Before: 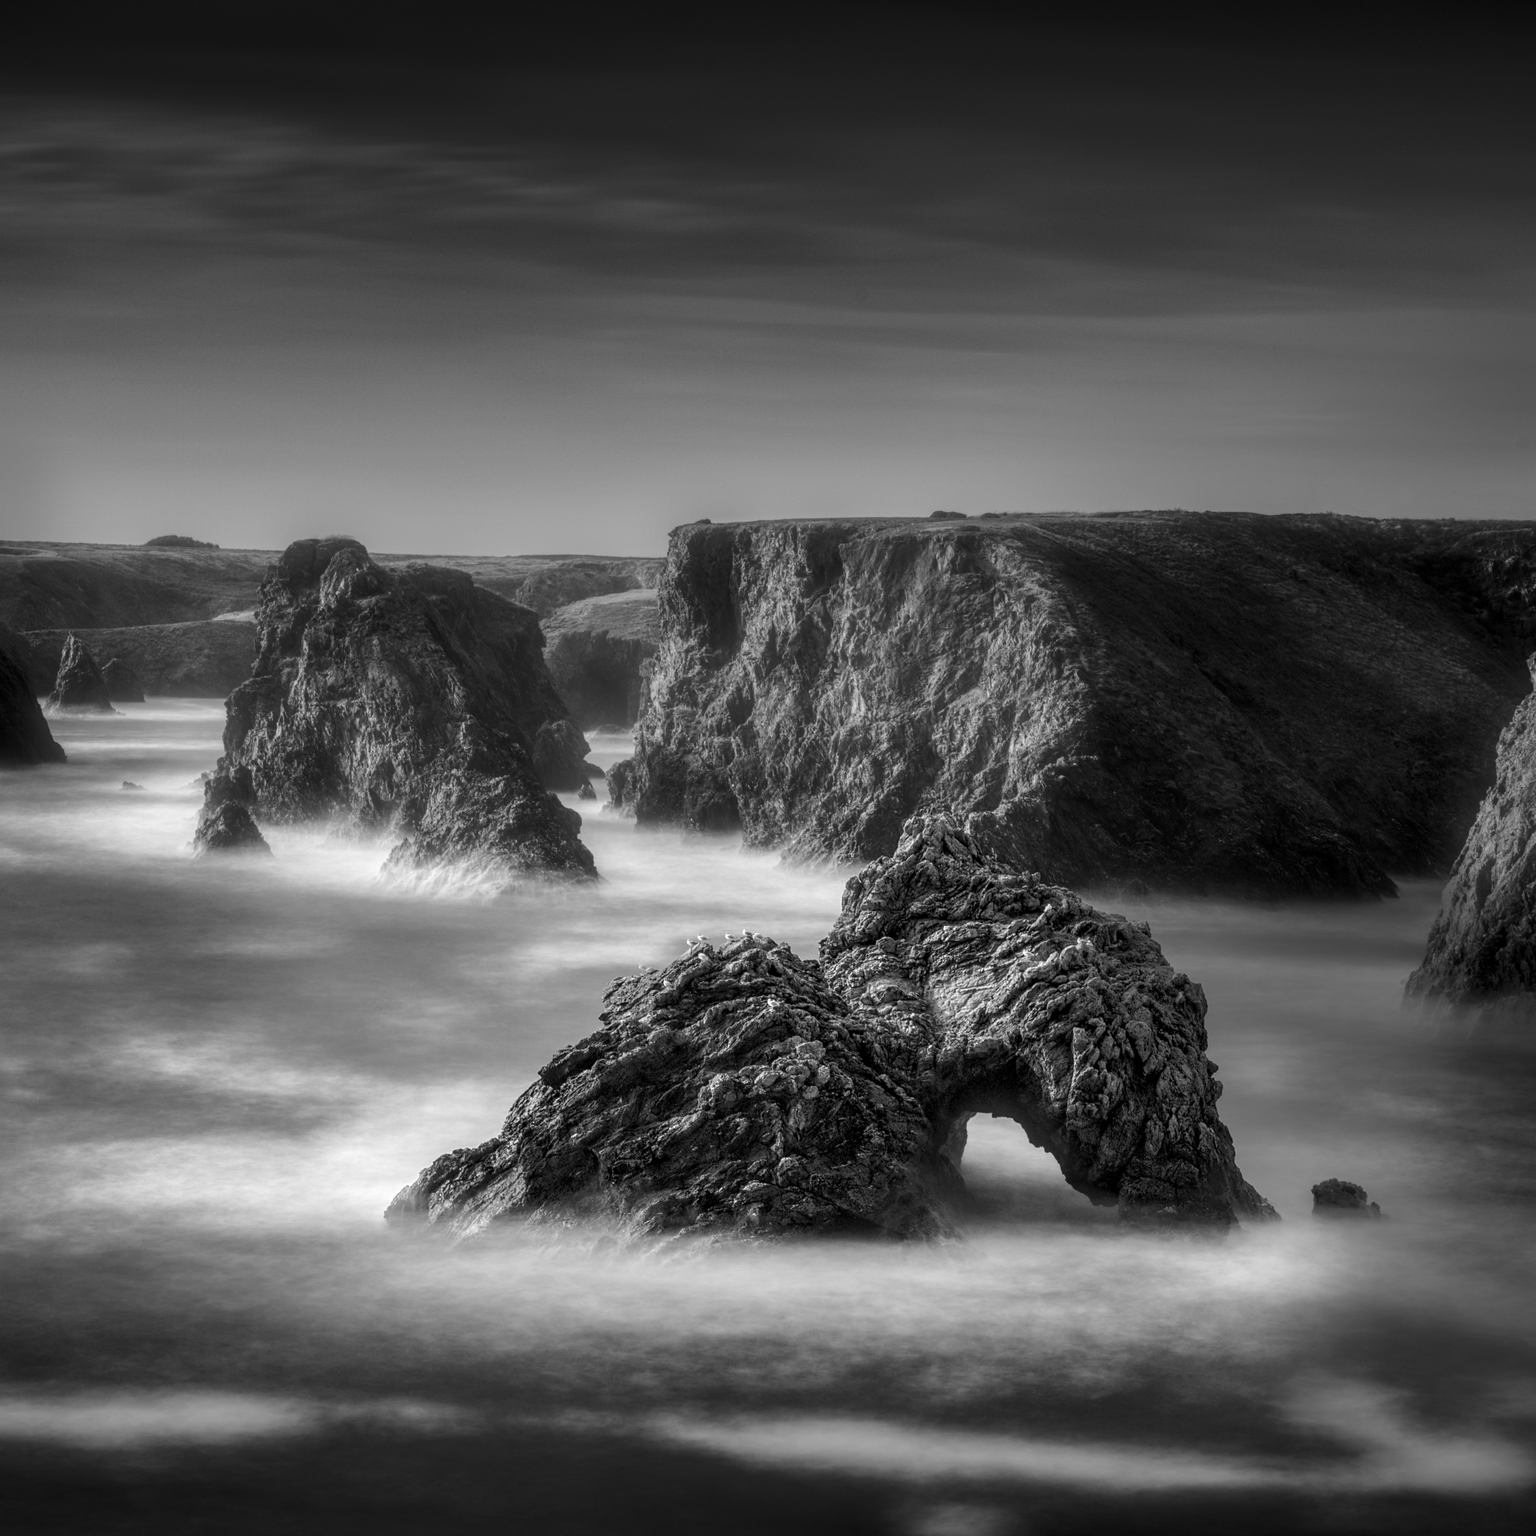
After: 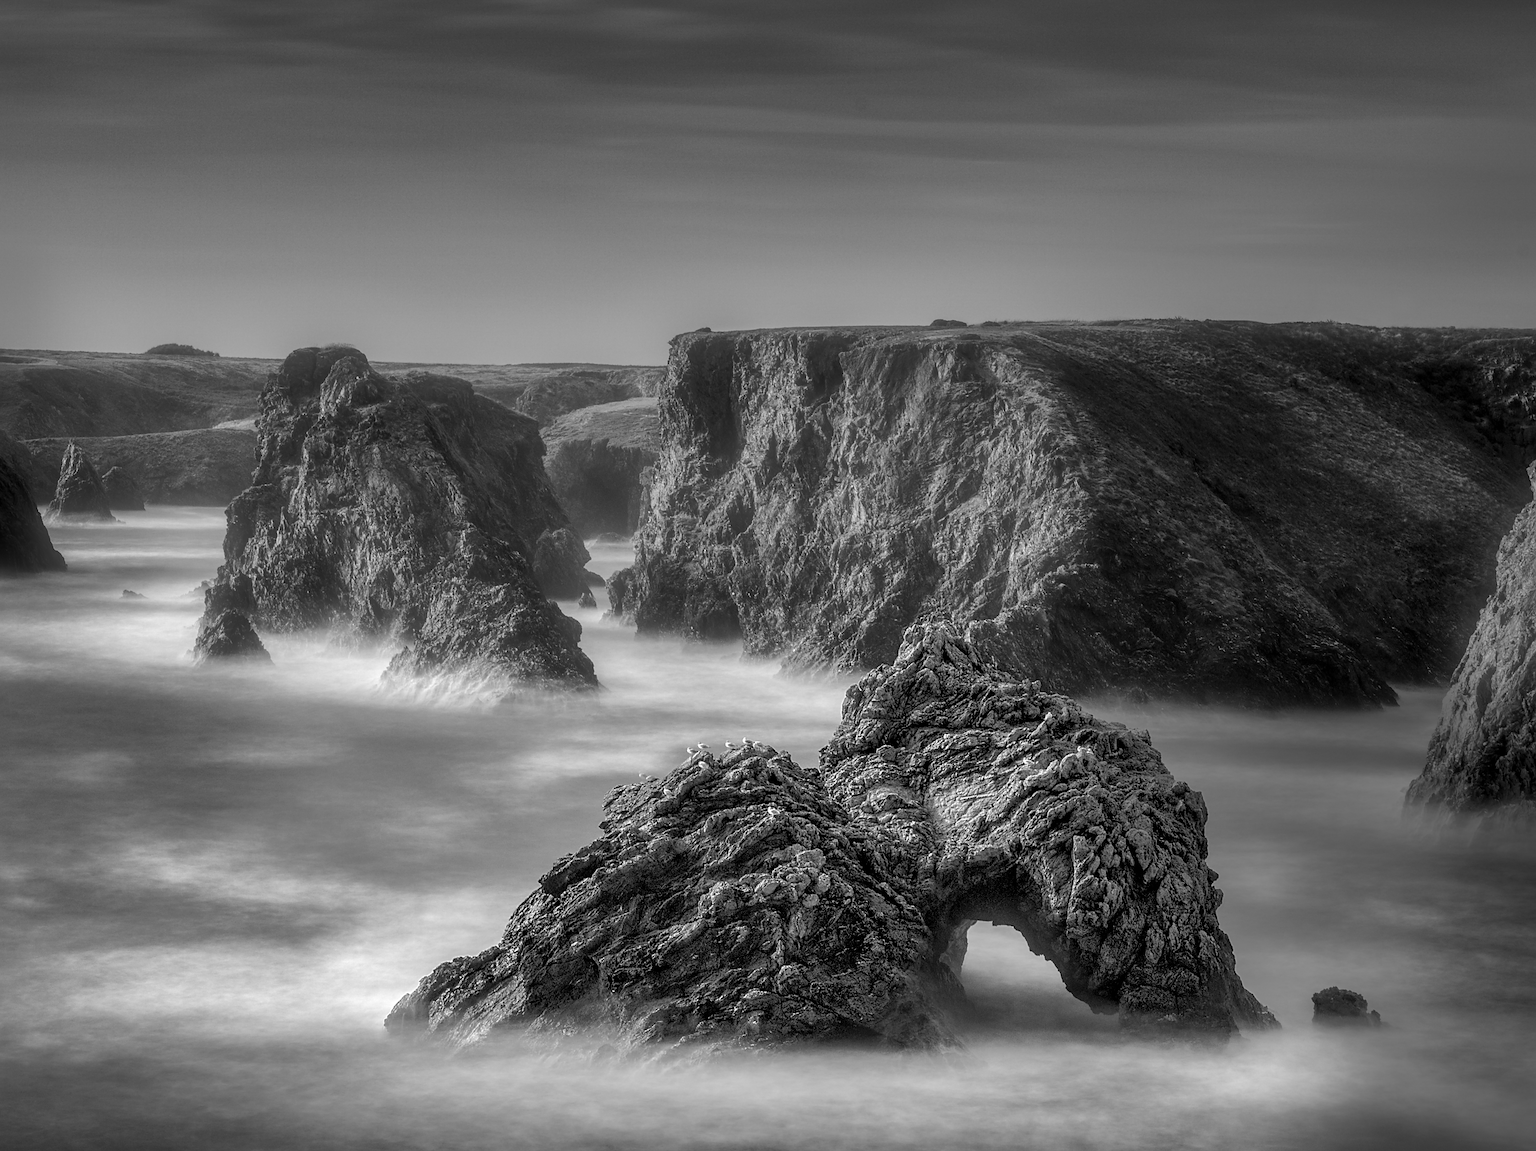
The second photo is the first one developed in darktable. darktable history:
crop and rotate: top 12.5%, bottom 12.5%
shadows and highlights: on, module defaults
sharpen: radius 1.4, amount 1.25, threshold 0.7
